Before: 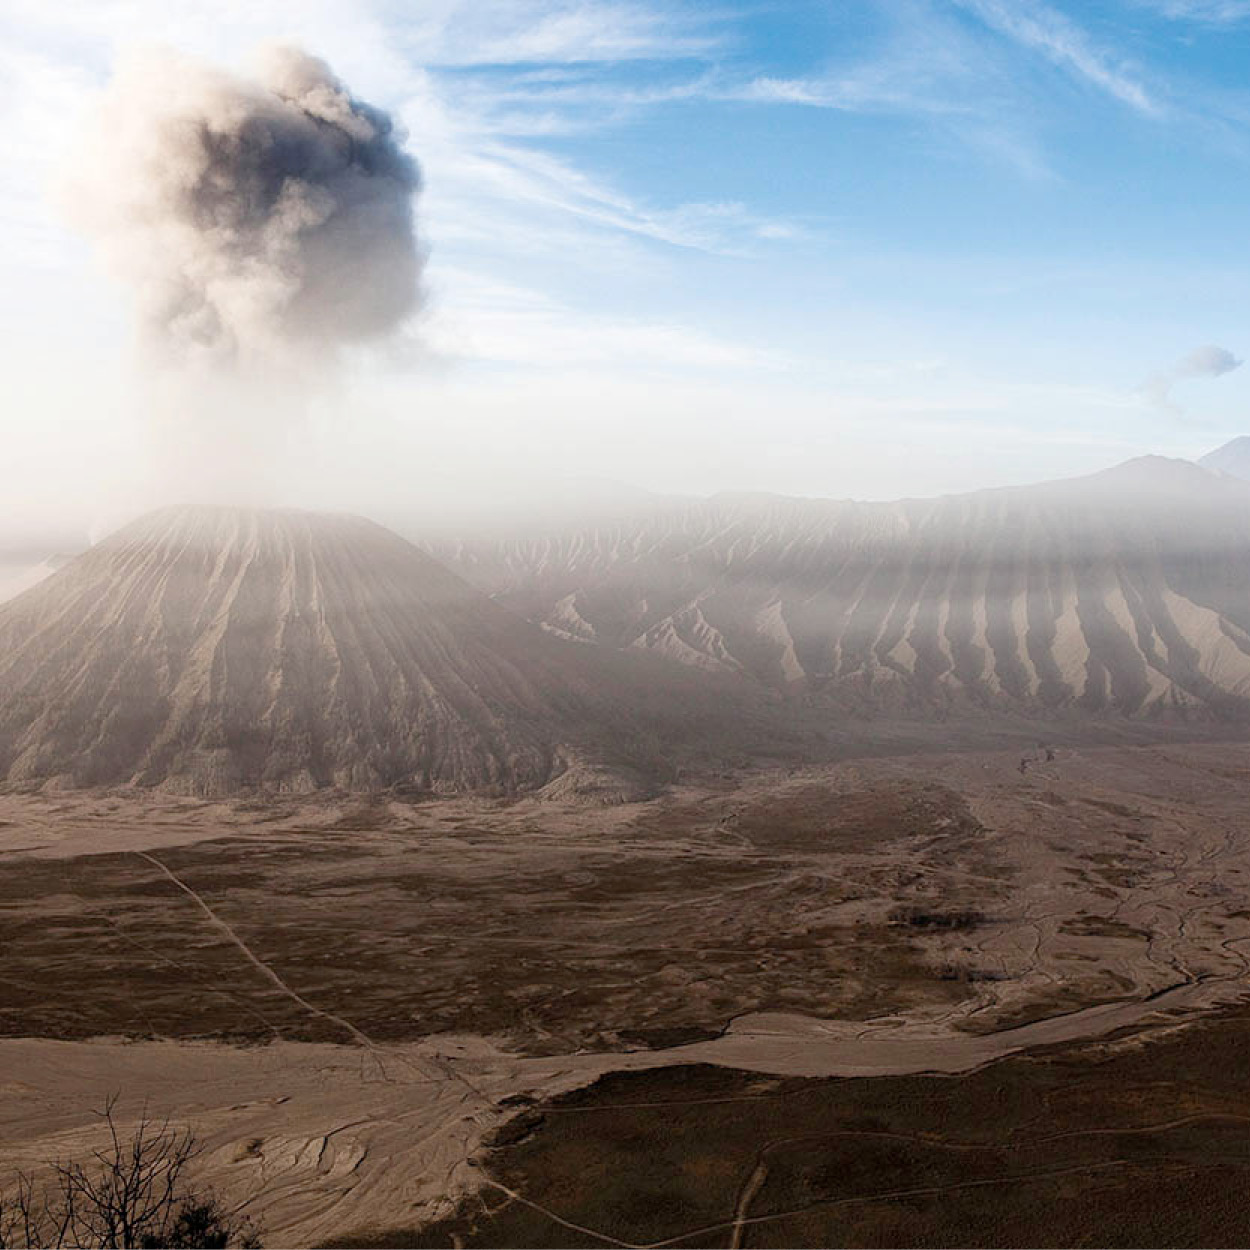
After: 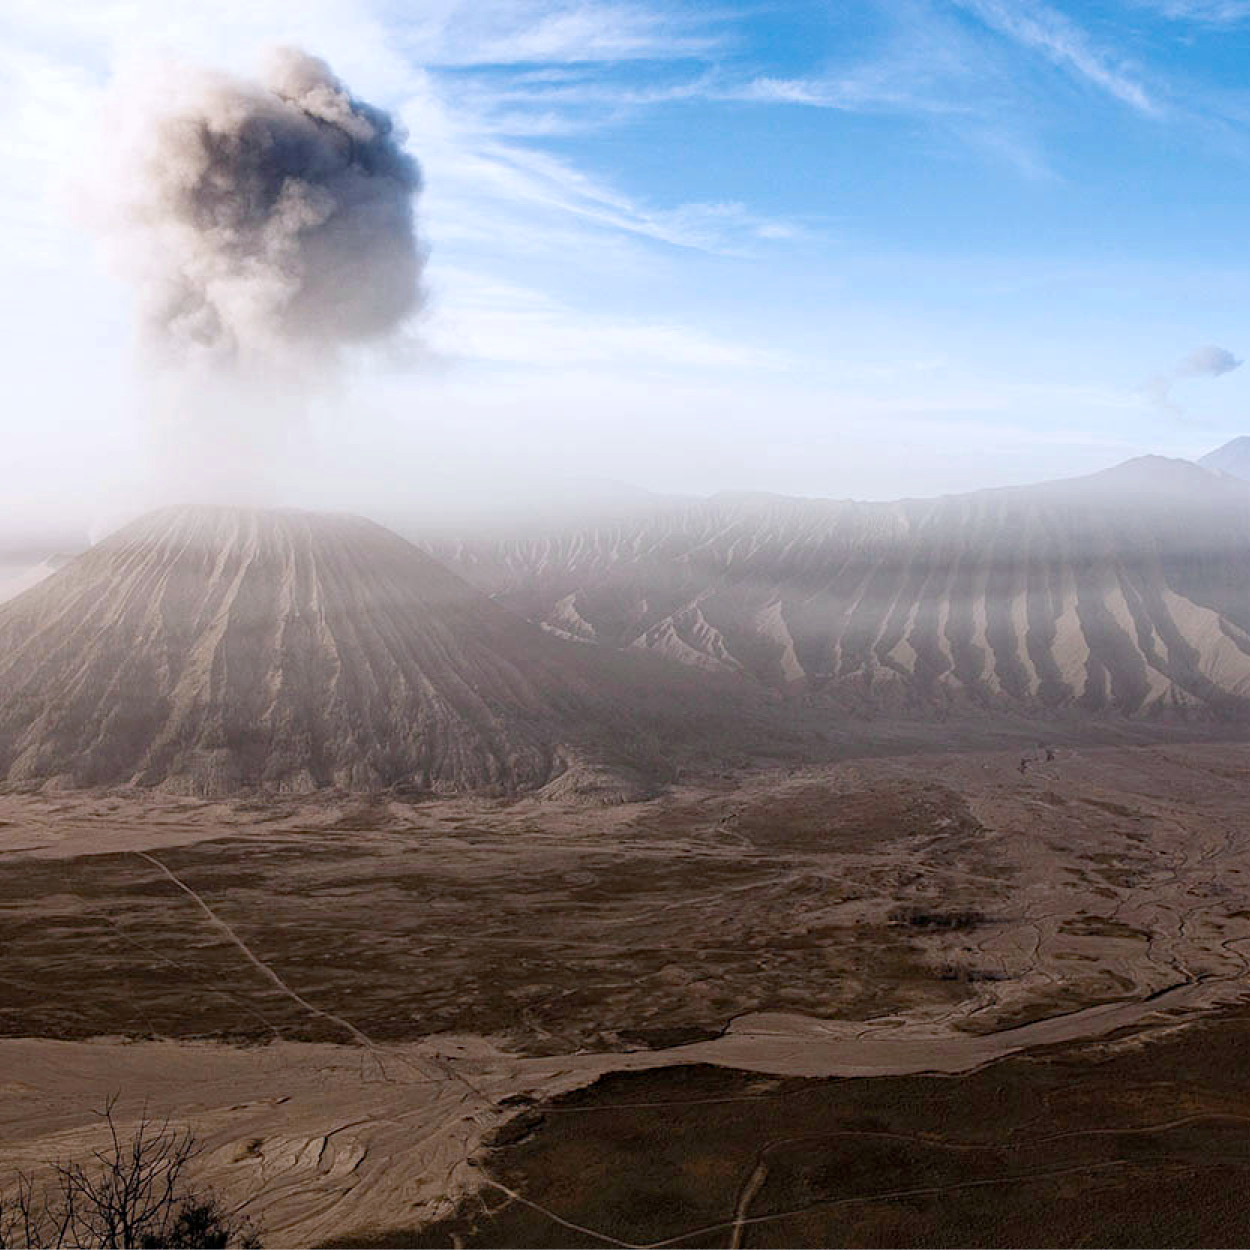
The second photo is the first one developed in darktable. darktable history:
haze removal: compatibility mode true, adaptive false
white balance: red 0.984, blue 1.059
